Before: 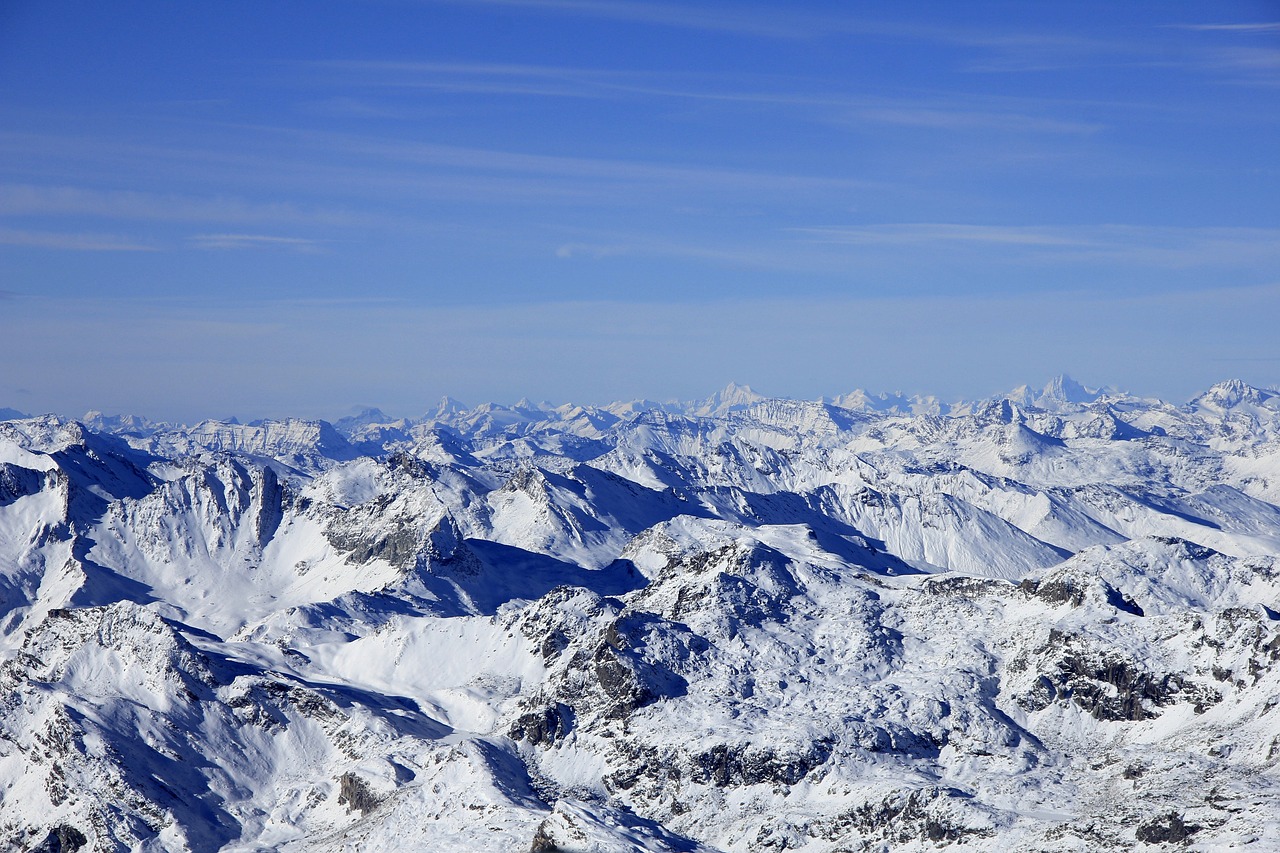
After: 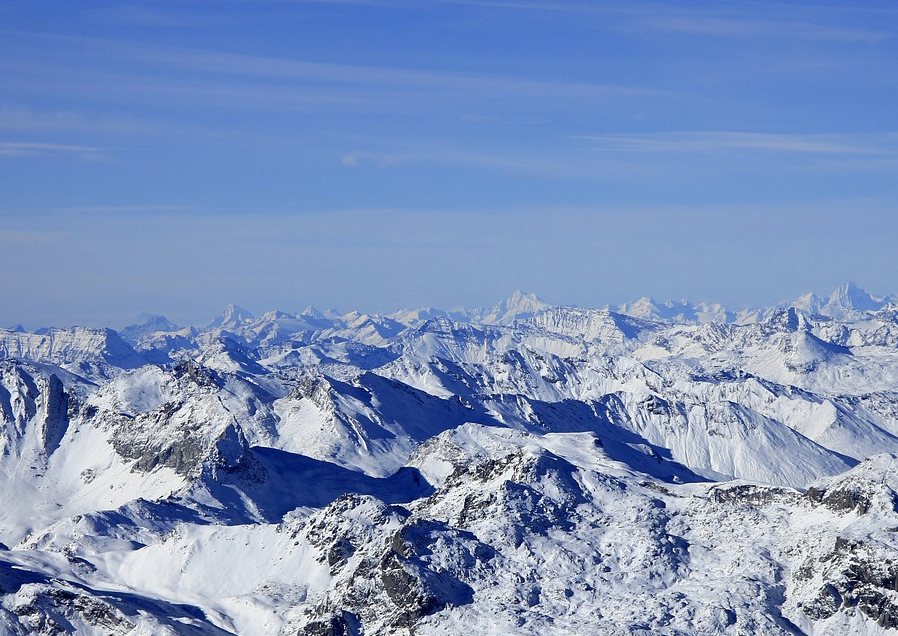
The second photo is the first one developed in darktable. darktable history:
crop and rotate: left 16.795%, top 10.896%, right 13.048%, bottom 14.508%
